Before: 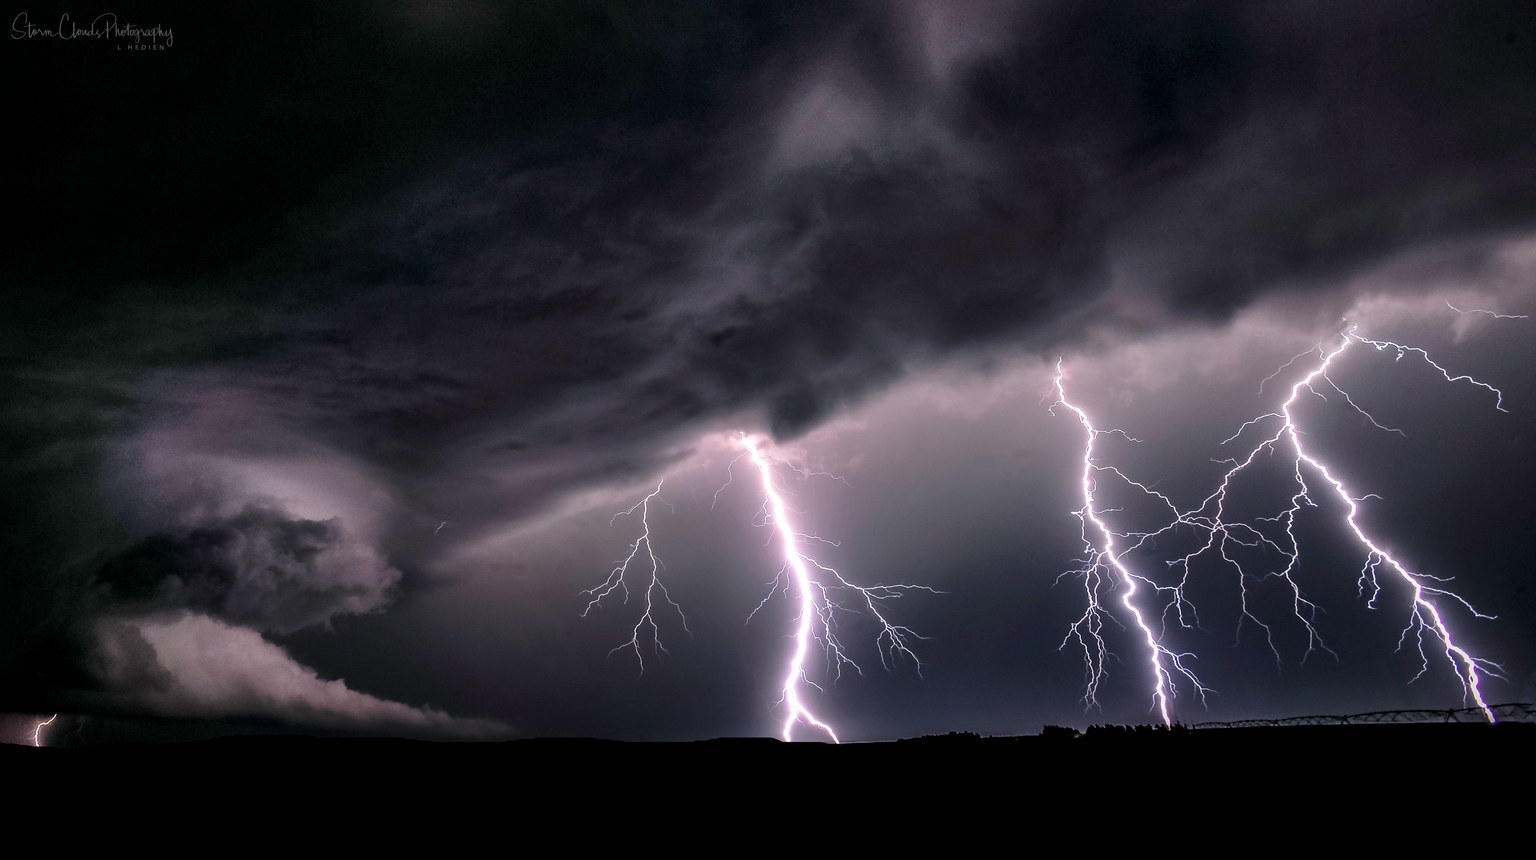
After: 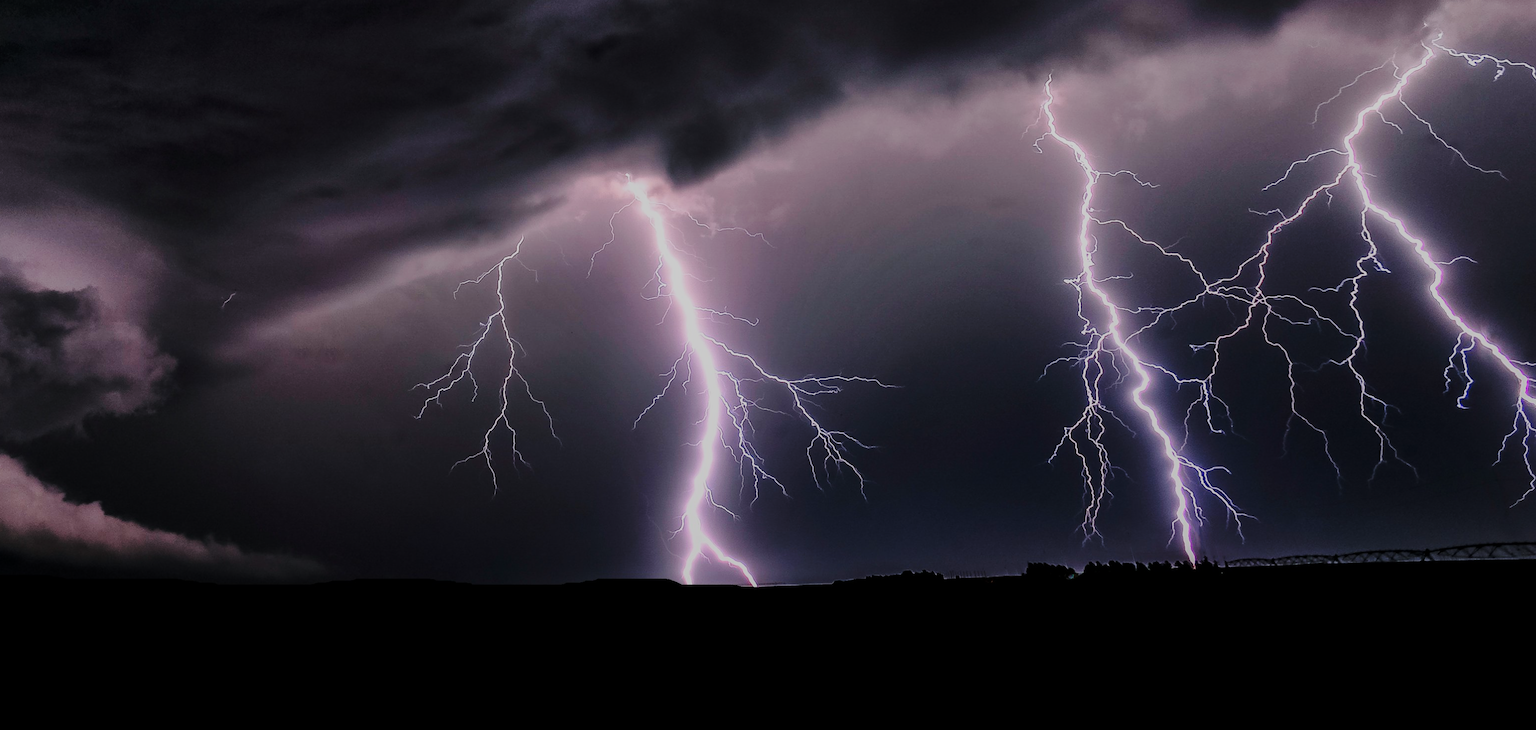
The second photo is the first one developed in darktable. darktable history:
crop and rotate: left 17.467%, top 34.998%, right 7.035%, bottom 0.858%
exposure: exposure -1.426 EV, compensate highlight preservation false
shadows and highlights: shadows 29.91
base curve: curves: ch0 [(0, 0) (0.028, 0.03) (0.121, 0.232) (0.46, 0.748) (0.859, 0.968) (1, 1)], preserve colors none
contrast brightness saturation: contrast 0.042, saturation 0.151
